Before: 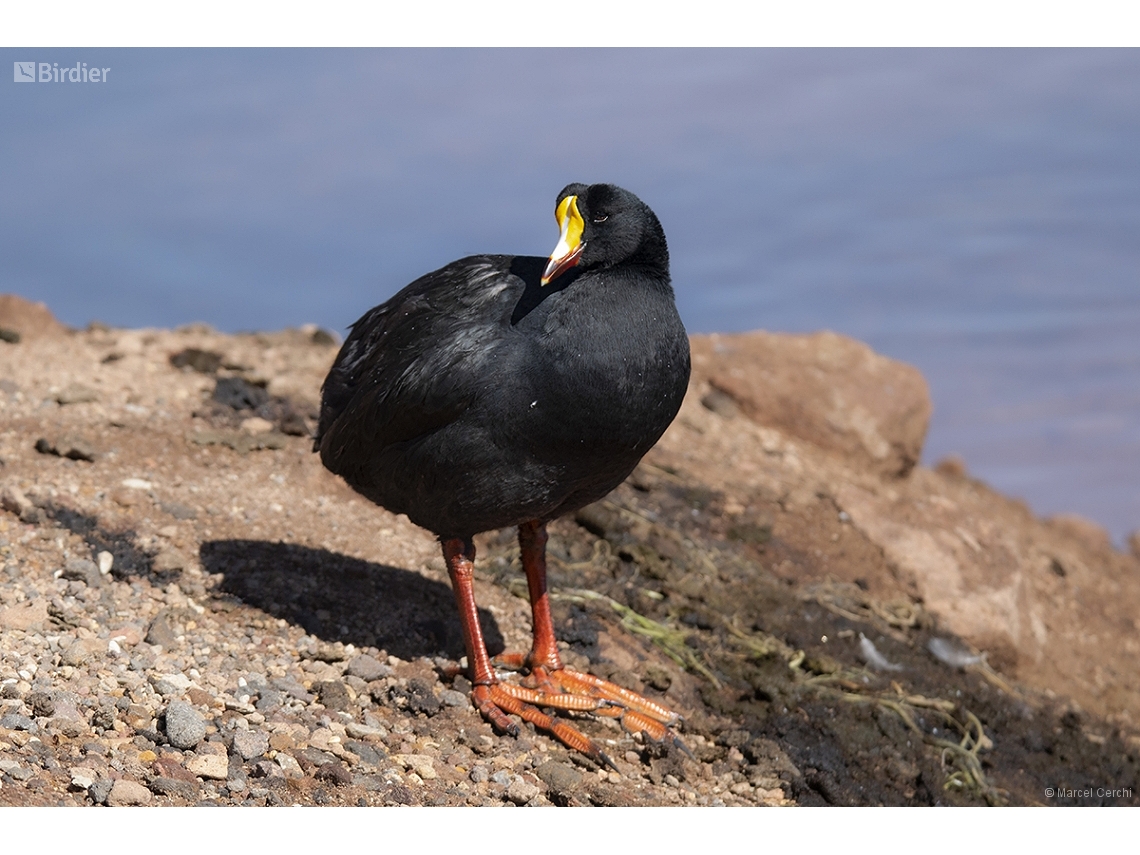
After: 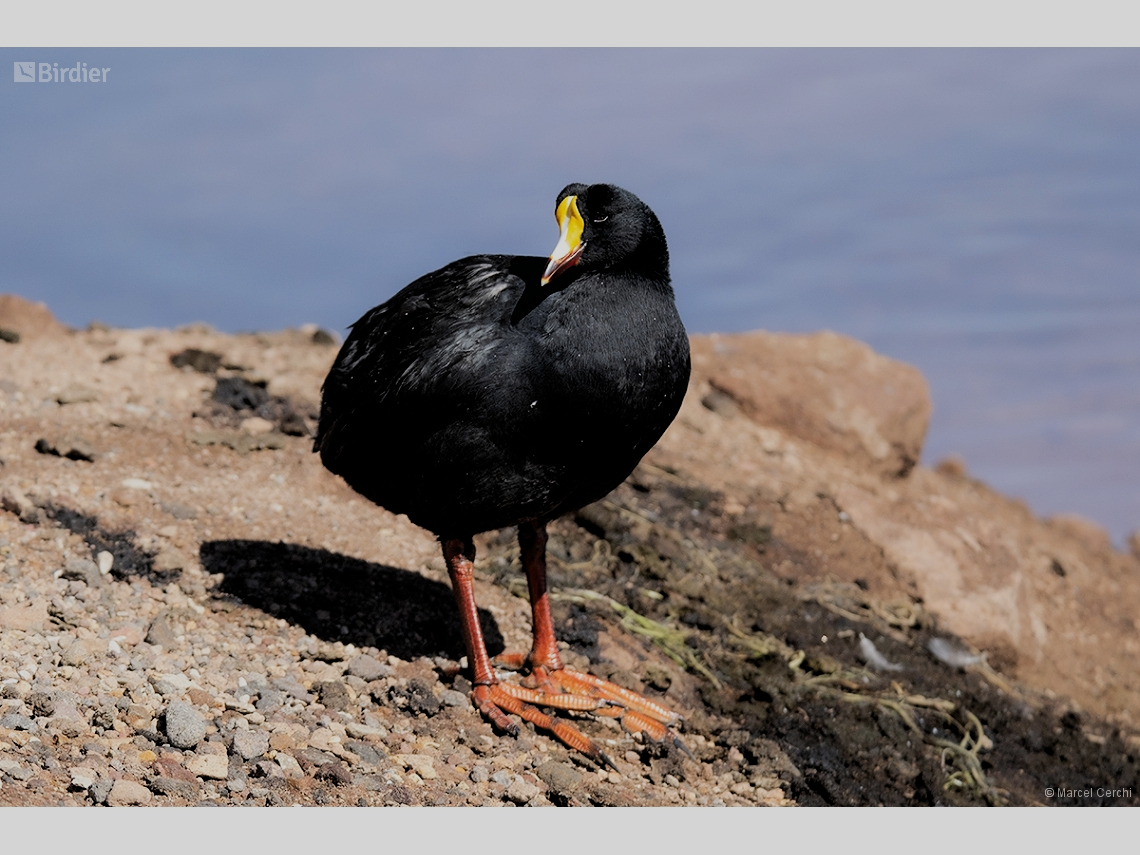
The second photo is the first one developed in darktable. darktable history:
filmic rgb: black relative exposure -4.12 EV, white relative exposure 5.15 EV, hardness 2.06, contrast 1.18, contrast in shadows safe
